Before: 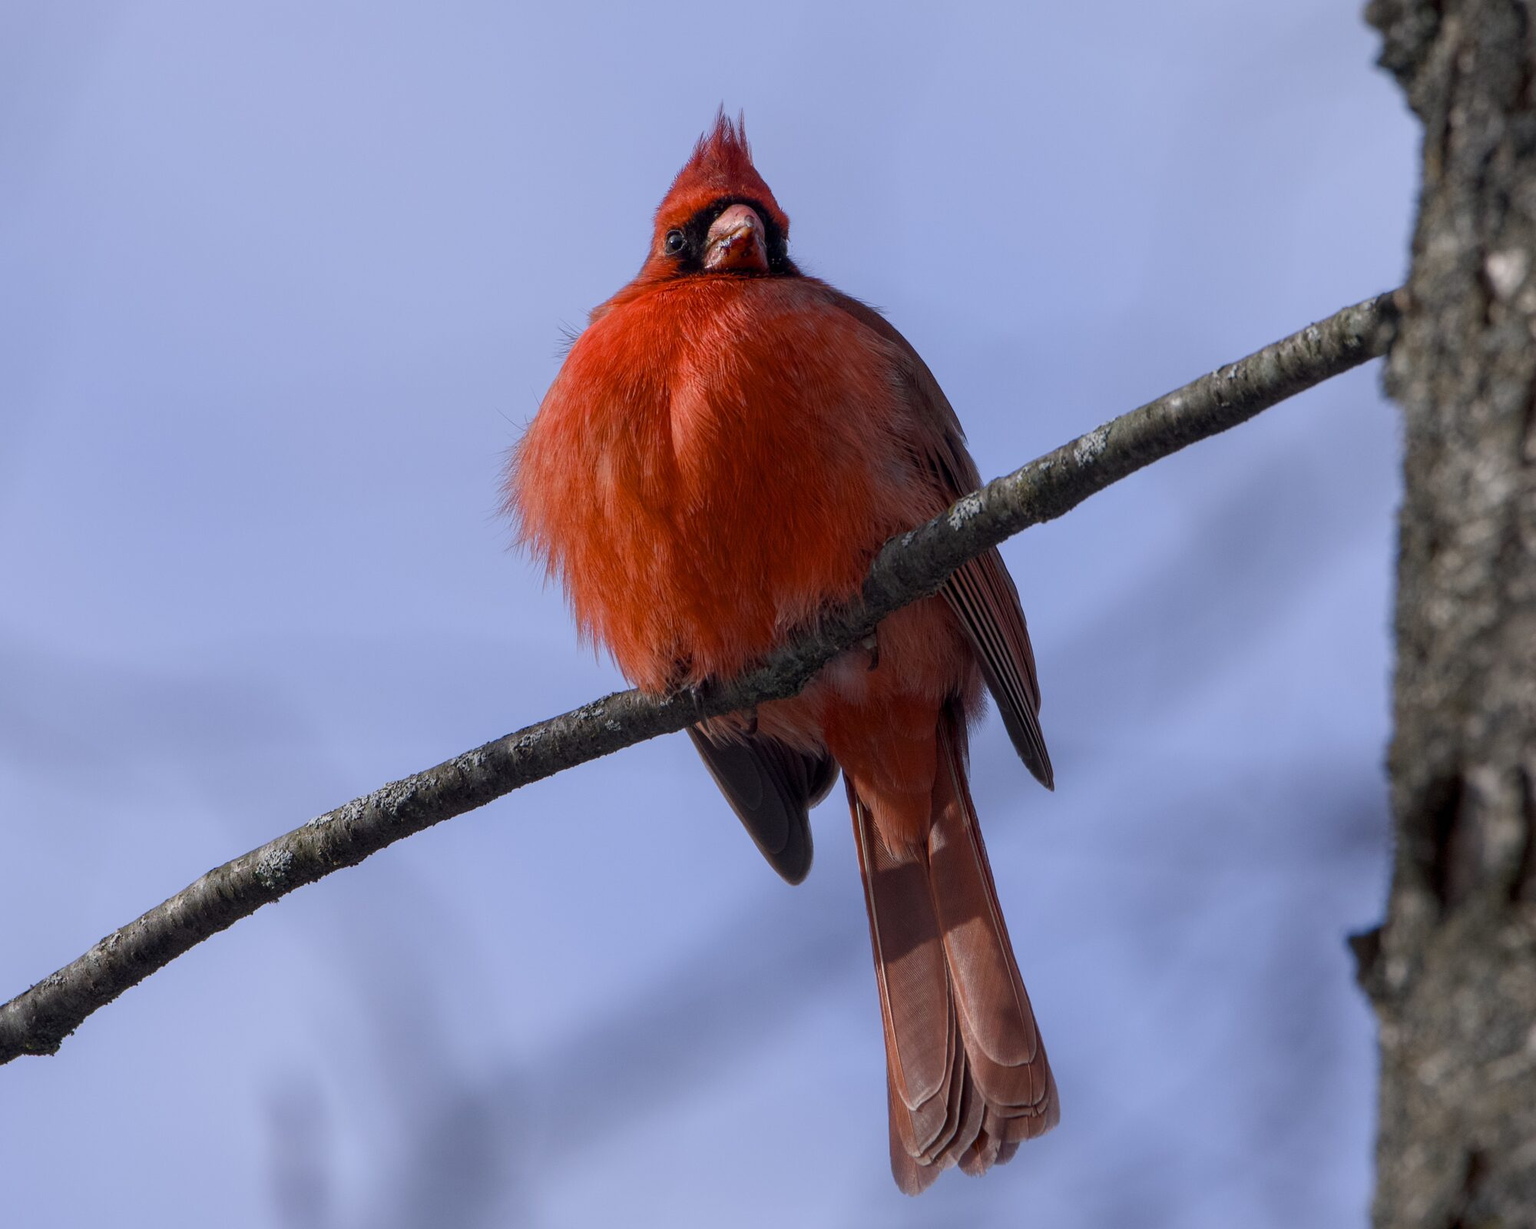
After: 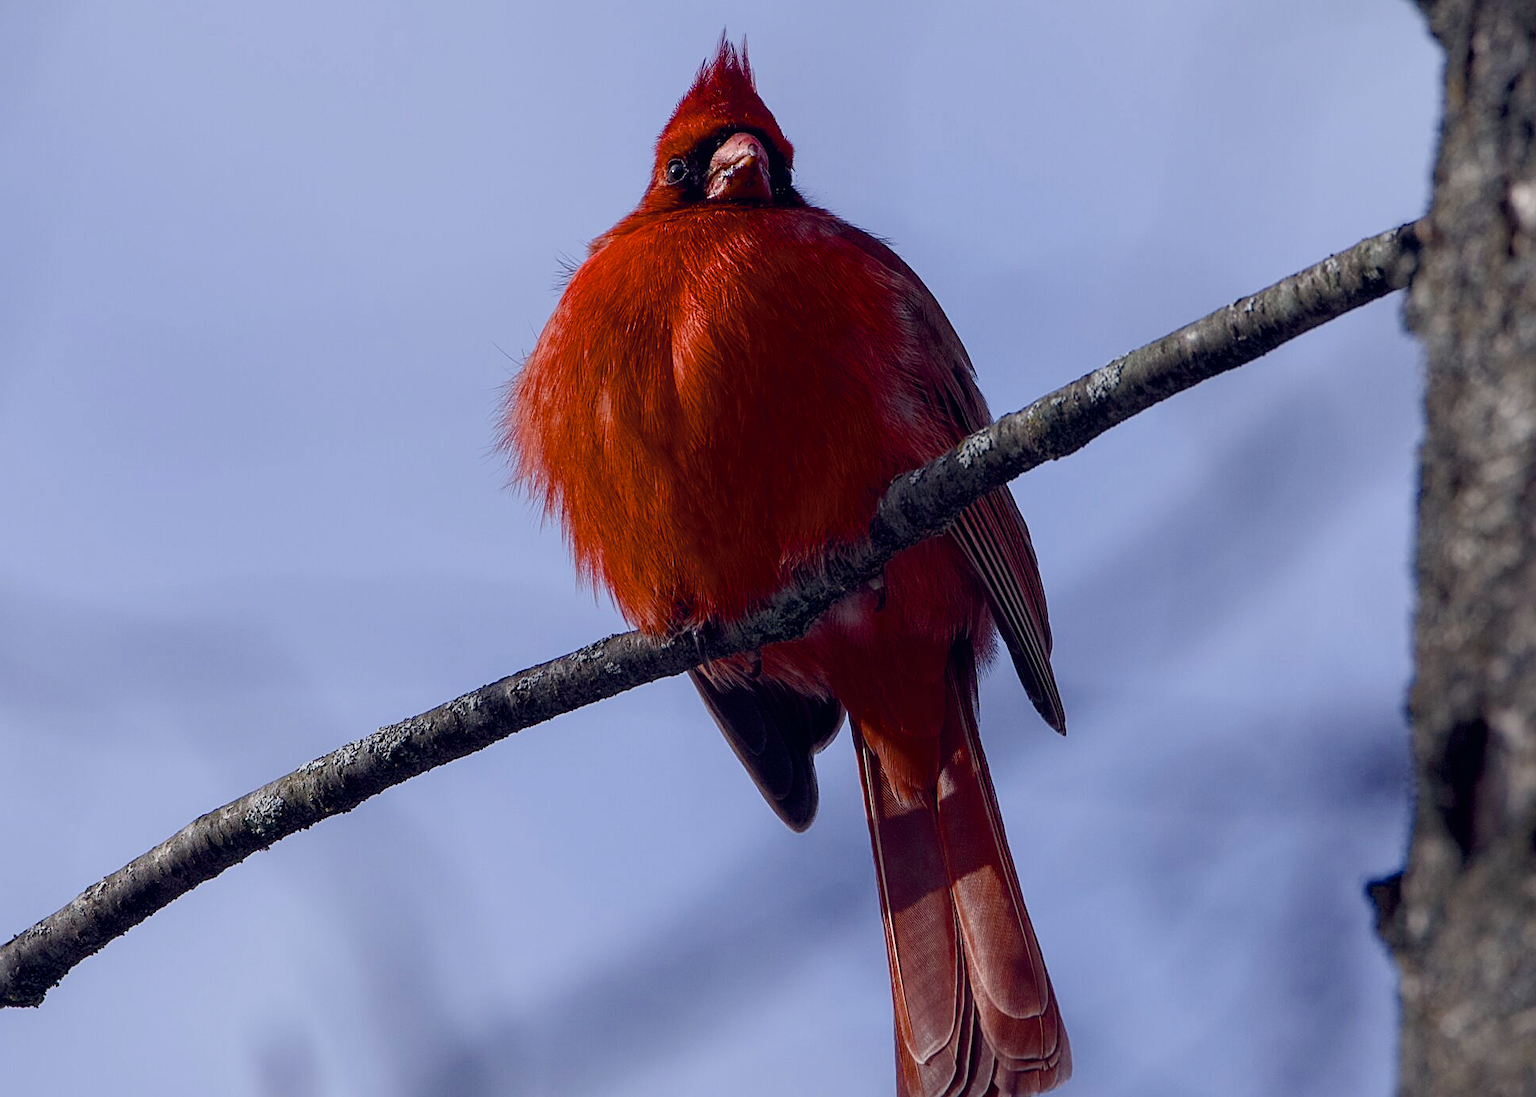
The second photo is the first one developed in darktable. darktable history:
crop: left 1.147%, top 6.141%, right 1.529%, bottom 6.921%
color correction: highlights b* -0.023, saturation 0.817
color balance rgb: shadows lift › chroma 3.172%, shadows lift › hue 279.33°, global offset › chroma 0.093%, global offset › hue 253.97°, perceptual saturation grading › global saturation 20%, perceptual saturation grading › highlights -25.041%, perceptual saturation grading › shadows 26.153%, saturation formula JzAzBz (2021)
sharpen: on, module defaults
